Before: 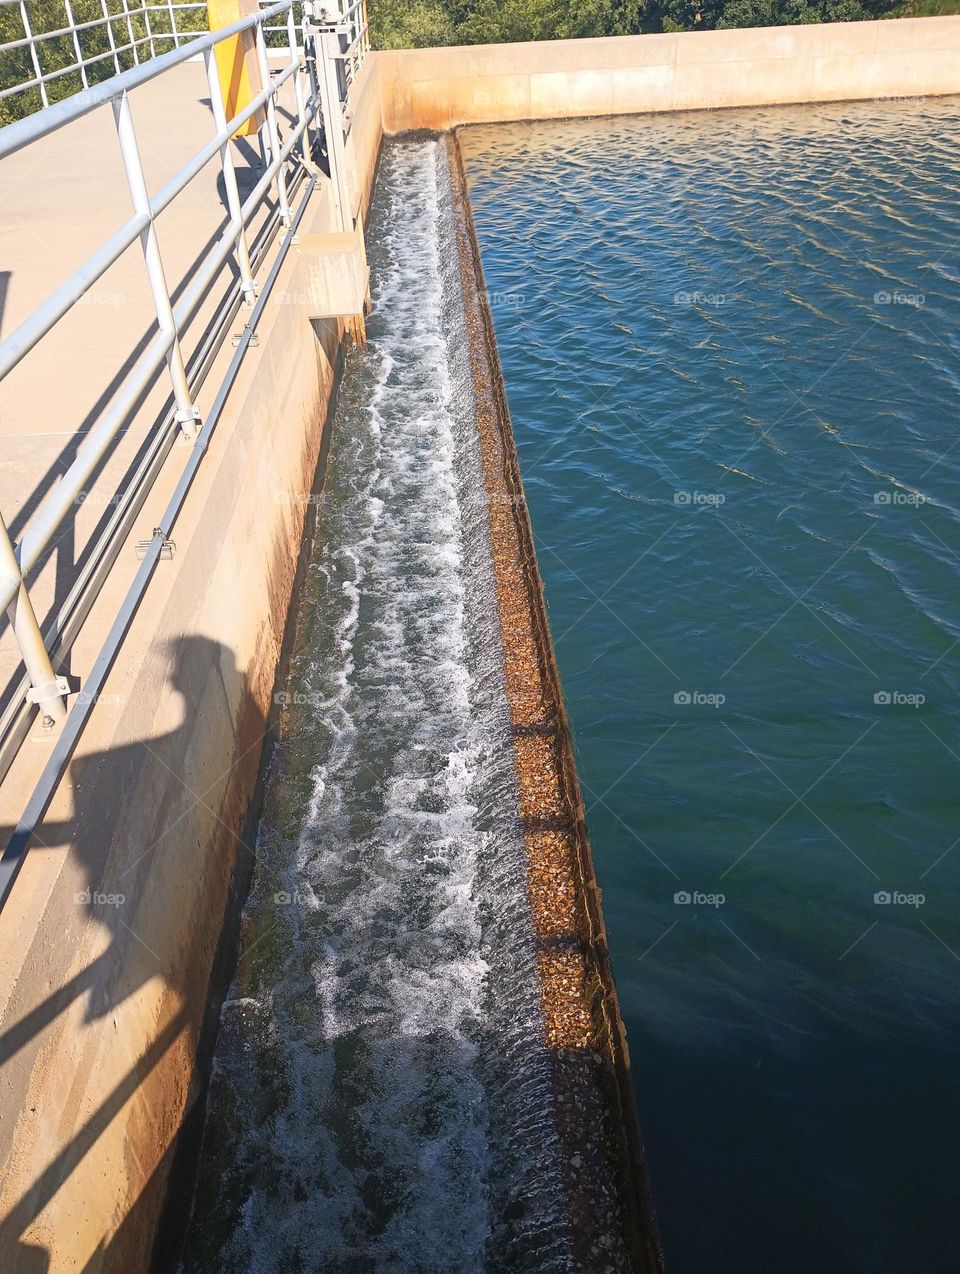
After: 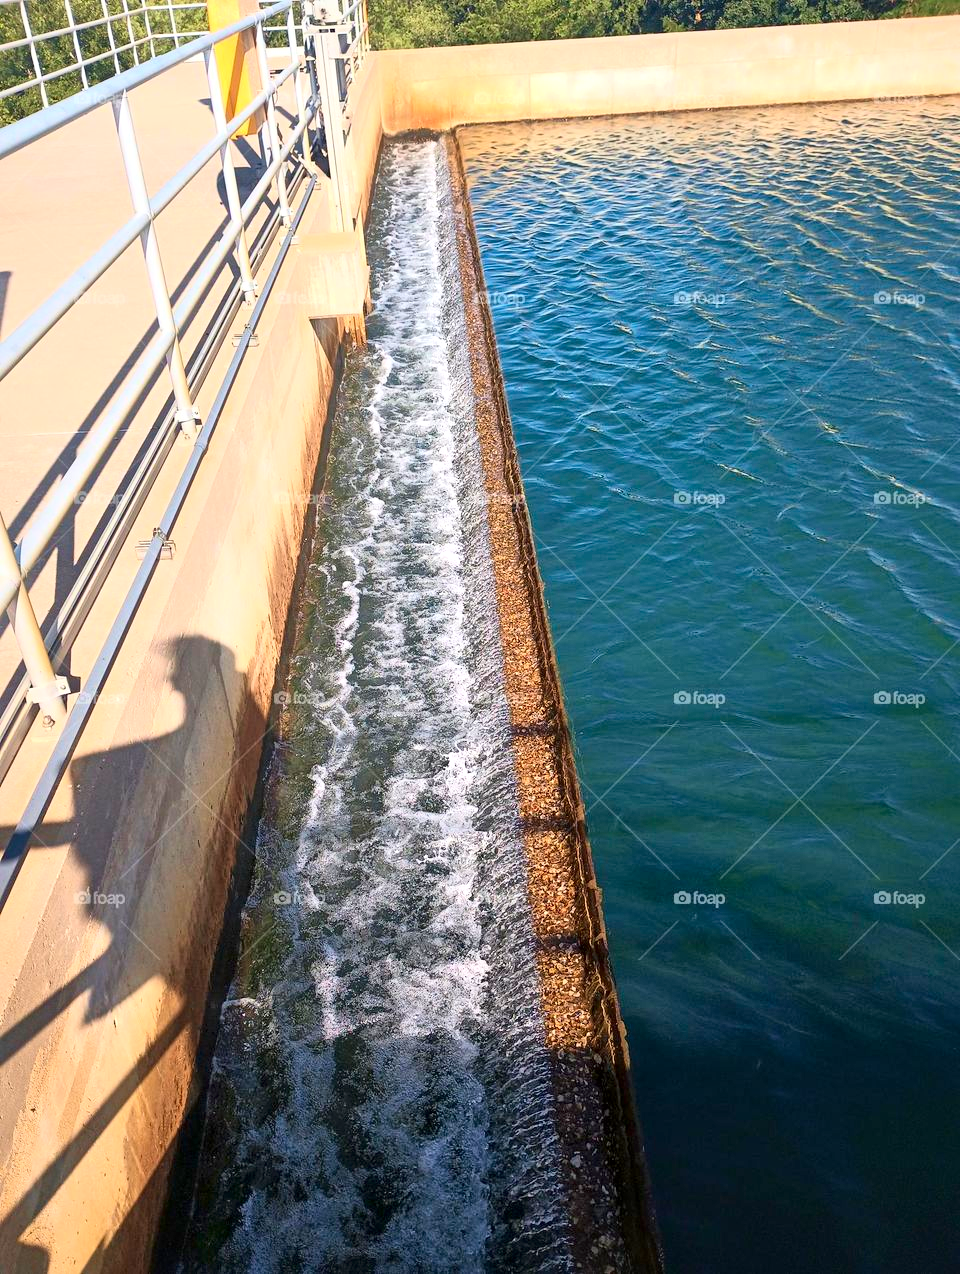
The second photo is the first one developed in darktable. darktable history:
tone curve: curves: ch0 [(0, 0) (0.091, 0.077) (0.389, 0.458) (0.745, 0.82) (0.856, 0.899) (0.92, 0.938) (1, 0.973)]; ch1 [(0, 0) (0.437, 0.404) (0.5, 0.5) (0.529, 0.55) (0.58, 0.6) (0.616, 0.649) (1, 1)]; ch2 [(0, 0) (0.442, 0.415) (0.5, 0.5) (0.535, 0.557) (0.585, 0.62) (1, 1)], color space Lab, independent channels, preserve colors none
local contrast: mode bilateral grid, contrast 26, coarseness 48, detail 151%, midtone range 0.2
